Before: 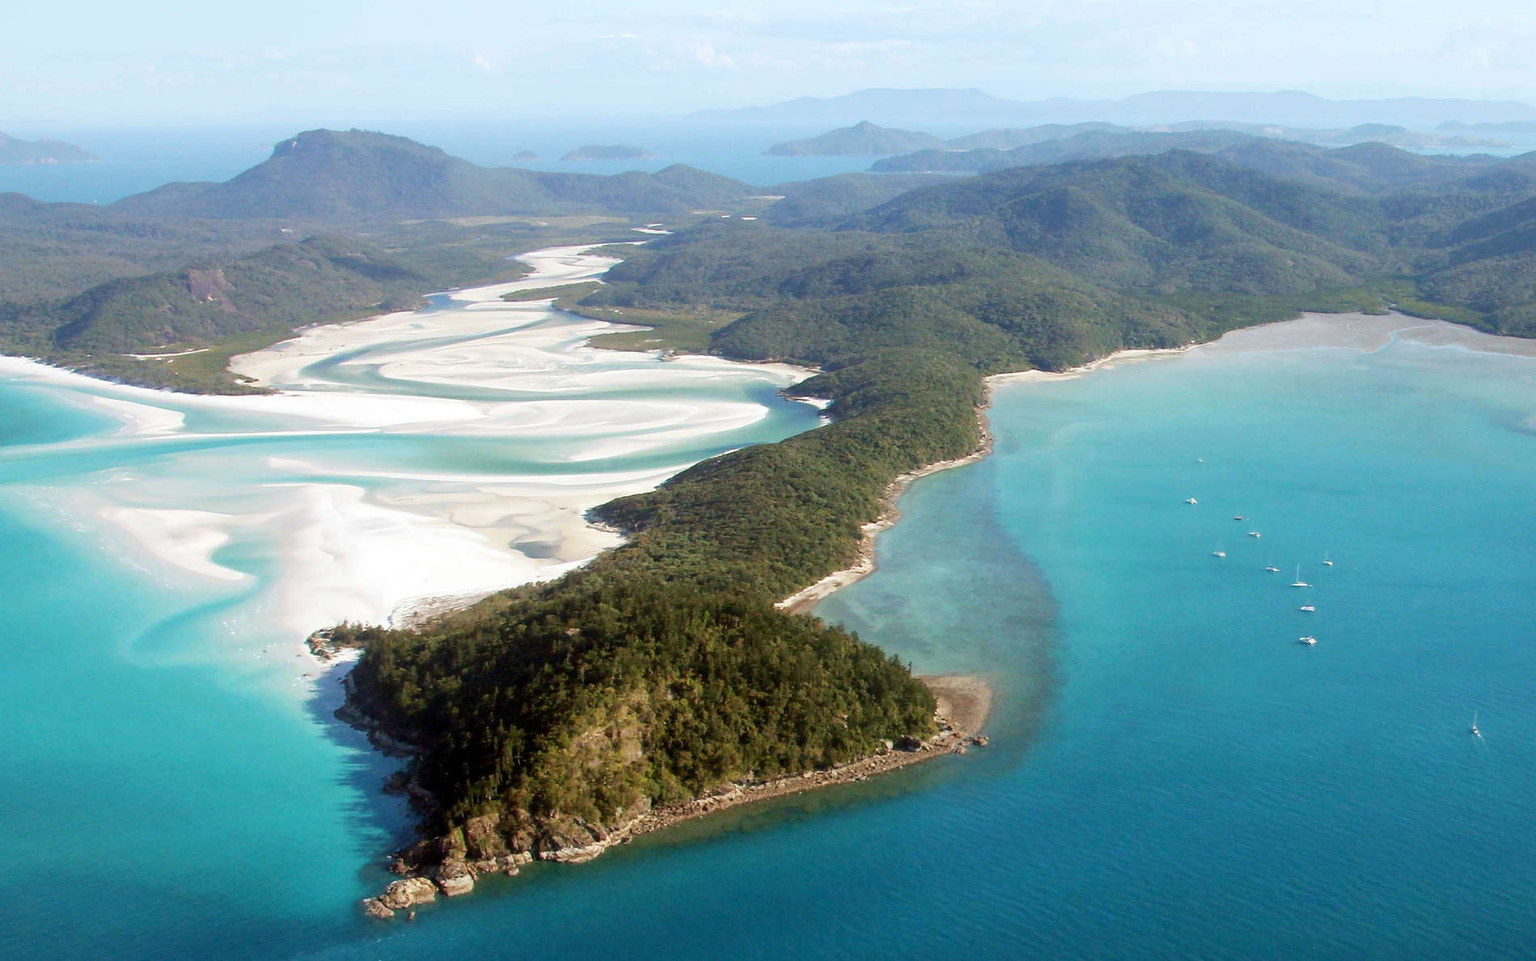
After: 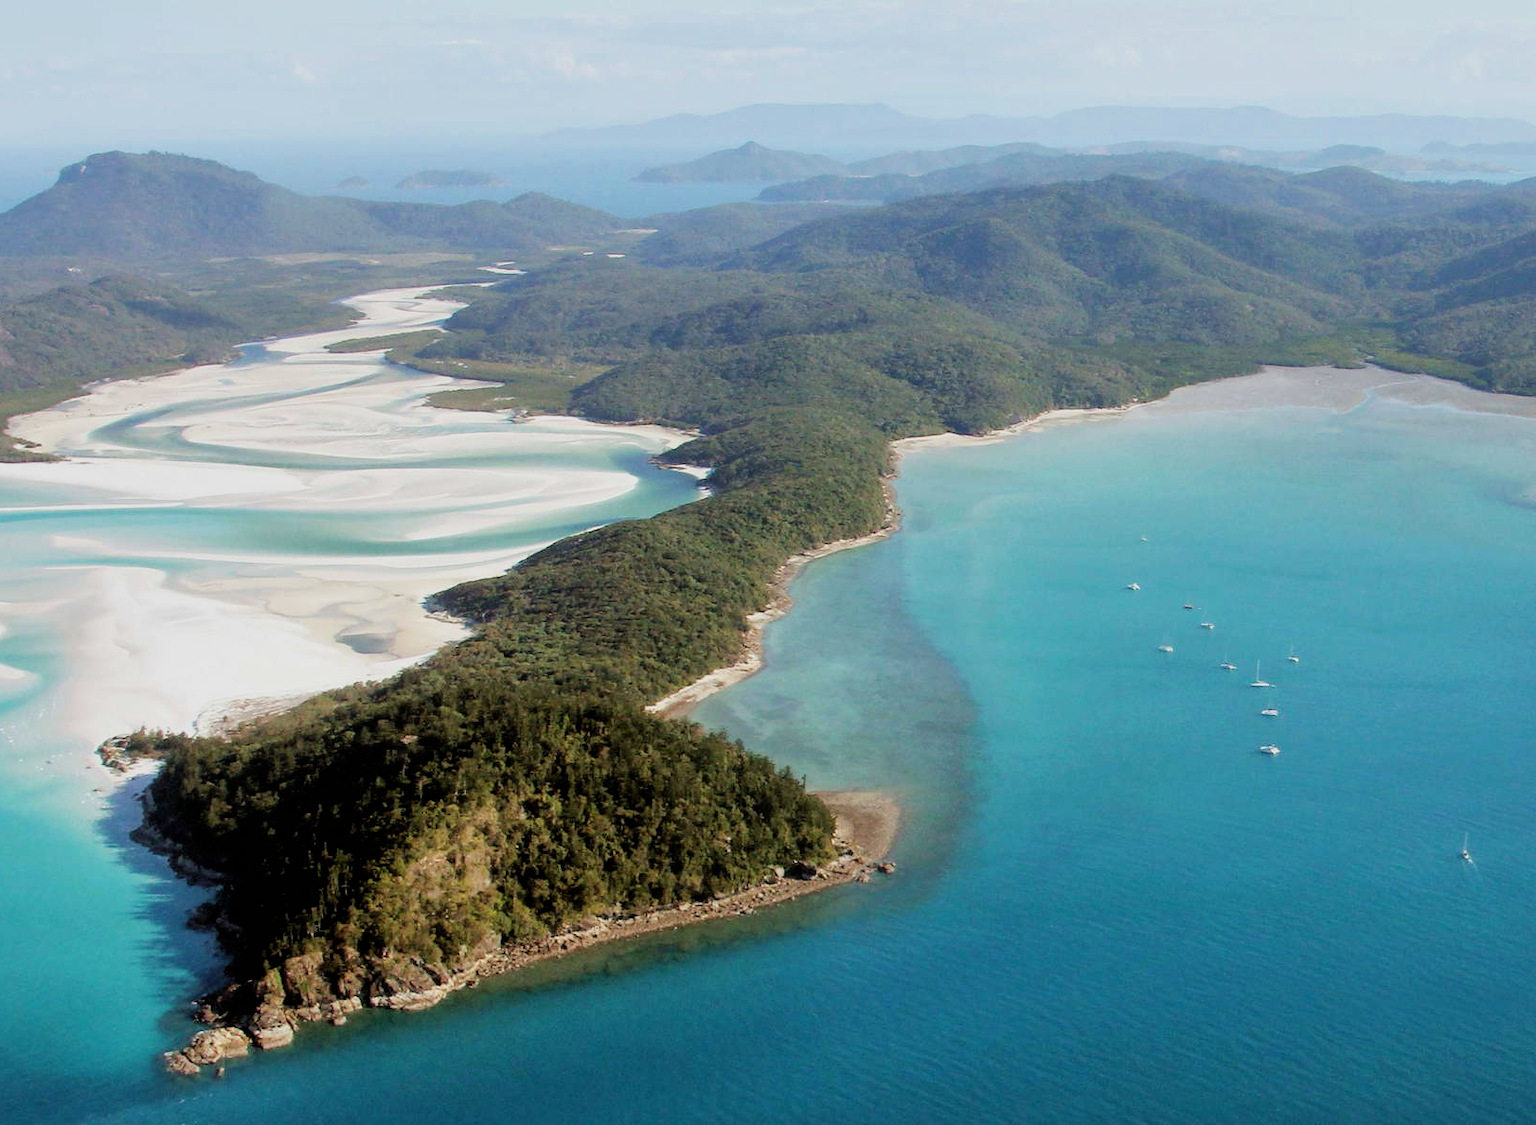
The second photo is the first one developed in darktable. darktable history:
crop and rotate: left 14.584%
shadows and highlights: shadows 29.32, highlights -29.32, low approximation 0.01, soften with gaussian
filmic rgb: black relative exposure -5.83 EV, white relative exposure 3.4 EV, hardness 3.68
